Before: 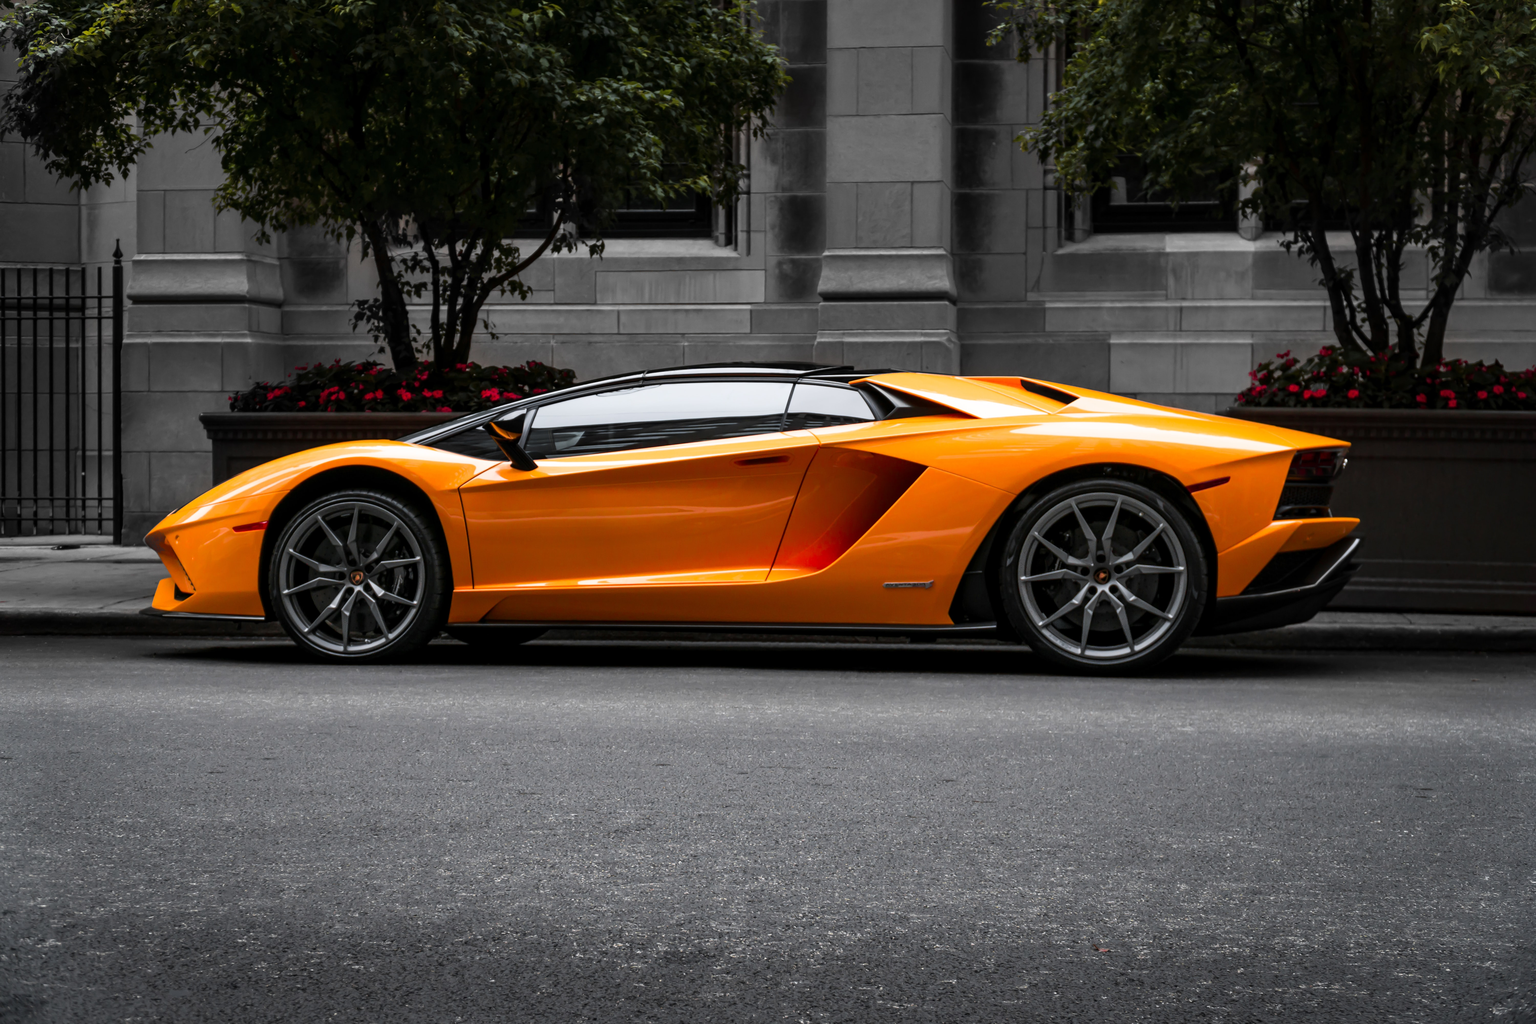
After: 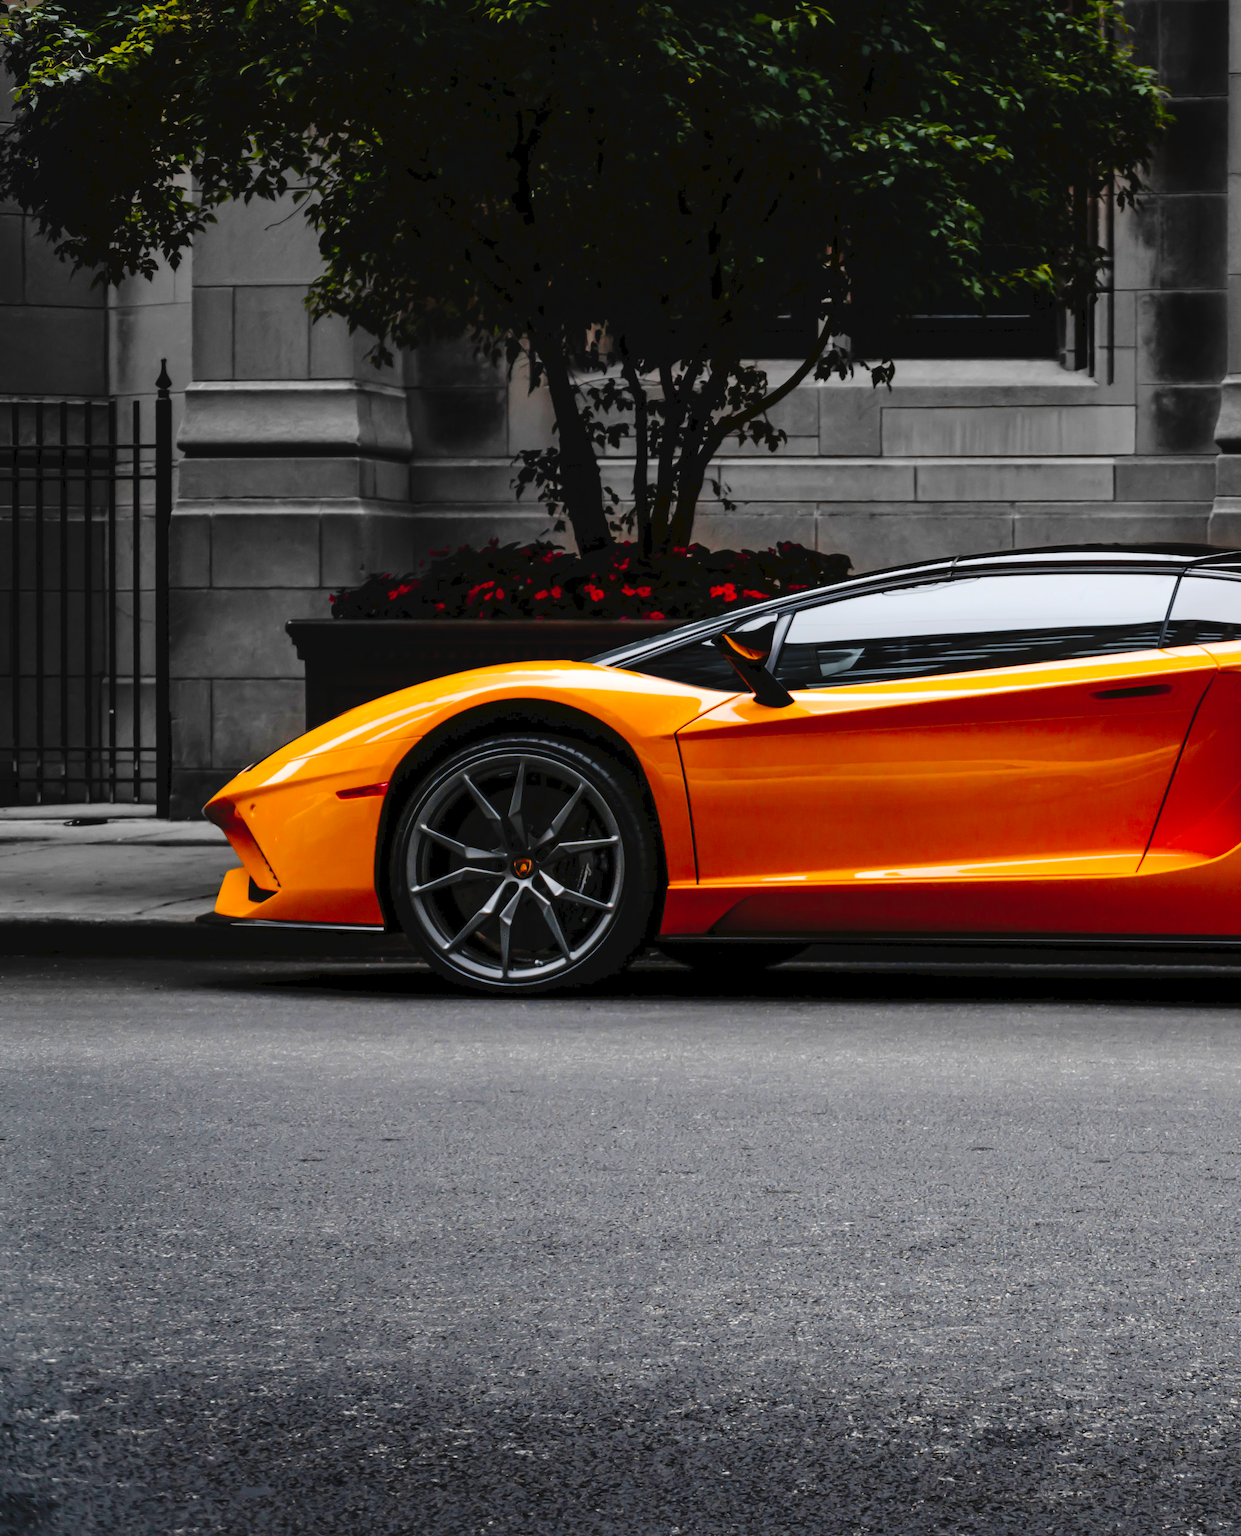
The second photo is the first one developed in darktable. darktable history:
exposure: compensate highlight preservation false
color balance rgb: linear chroma grading › global chroma 15%, perceptual saturation grading › global saturation 30%
tone curve: curves: ch0 [(0, 0) (0.003, 0.041) (0.011, 0.042) (0.025, 0.041) (0.044, 0.043) (0.069, 0.048) (0.1, 0.059) (0.136, 0.079) (0.177, 0.107) (0.224, 0.152) (0.277, 0.235) (0.335, 0.331) (0.399, 0.427) (0.468, 0.512) (0.543, 0.595) (0.623, 0.668) (0.709, 0.736) (0.801, 0.813) (0.898, 0.891) (1, 1)], preserve colors none
crop: left 0.587%, right 45.588%, bottom 0.086%
